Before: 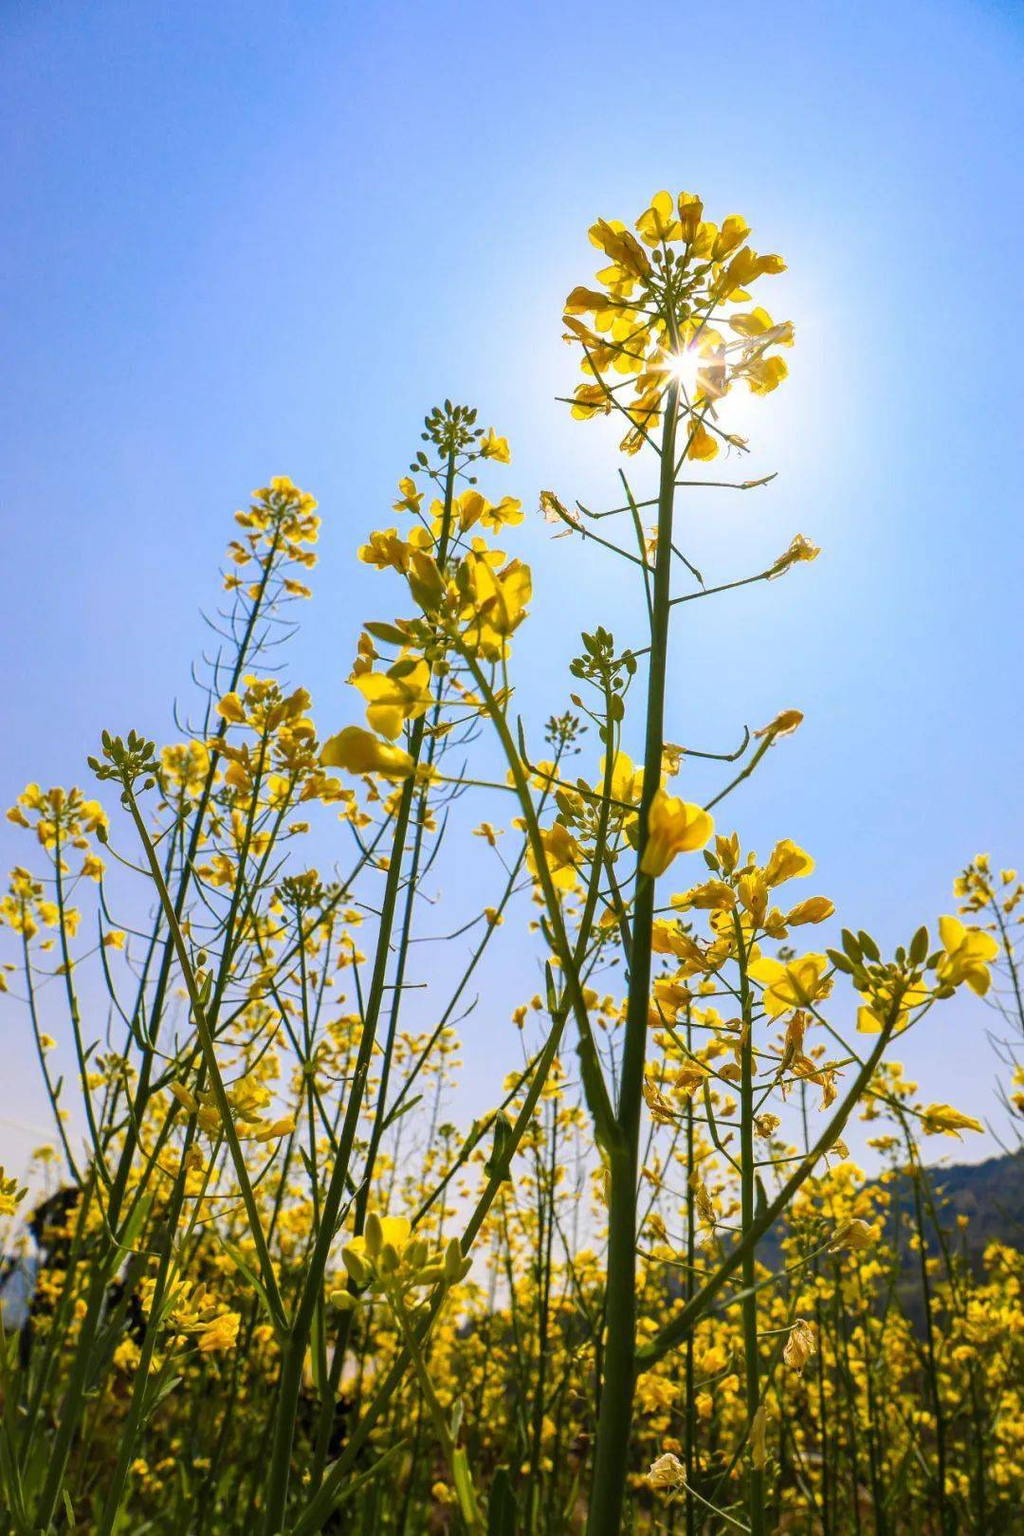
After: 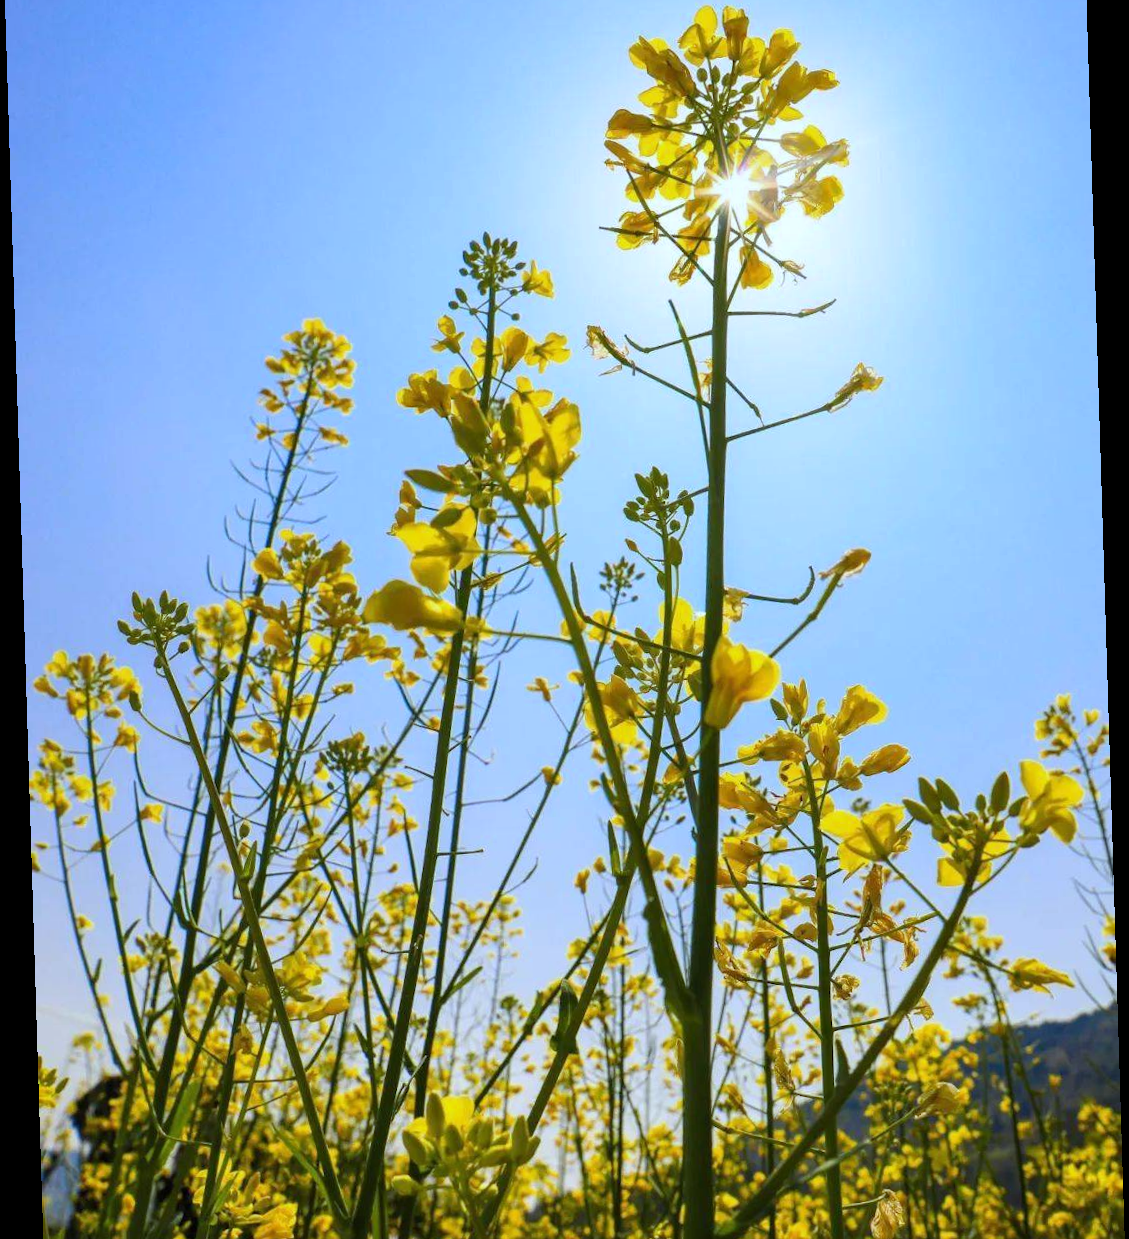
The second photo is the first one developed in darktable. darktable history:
crop and rotate: top 12.5%, bottom 12.5%
white balance: red 0.925, blue 1.046
rotate and perspective: rotation -1.77°, lens shift (horizontal) 0.004, automatic cropping off
